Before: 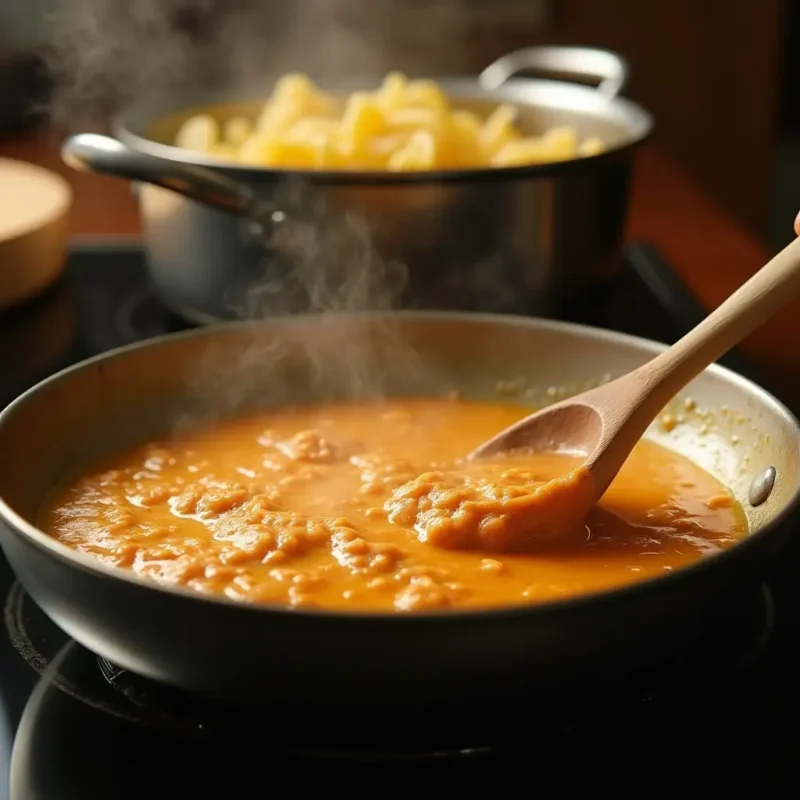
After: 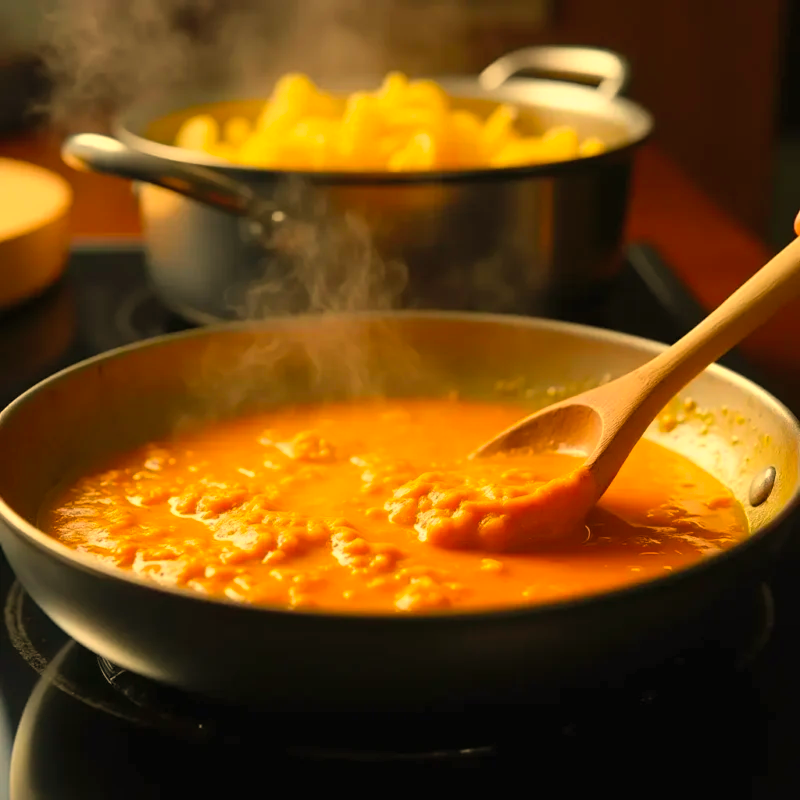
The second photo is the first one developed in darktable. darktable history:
white balance: red 1.123, blue 0.83
contrast brightness saturation: contrast 0.03, brightness 0.06, saturation 0.13
color balance rgb: perceptual saturation grading › global saturation 20%, global vibrance 20%
